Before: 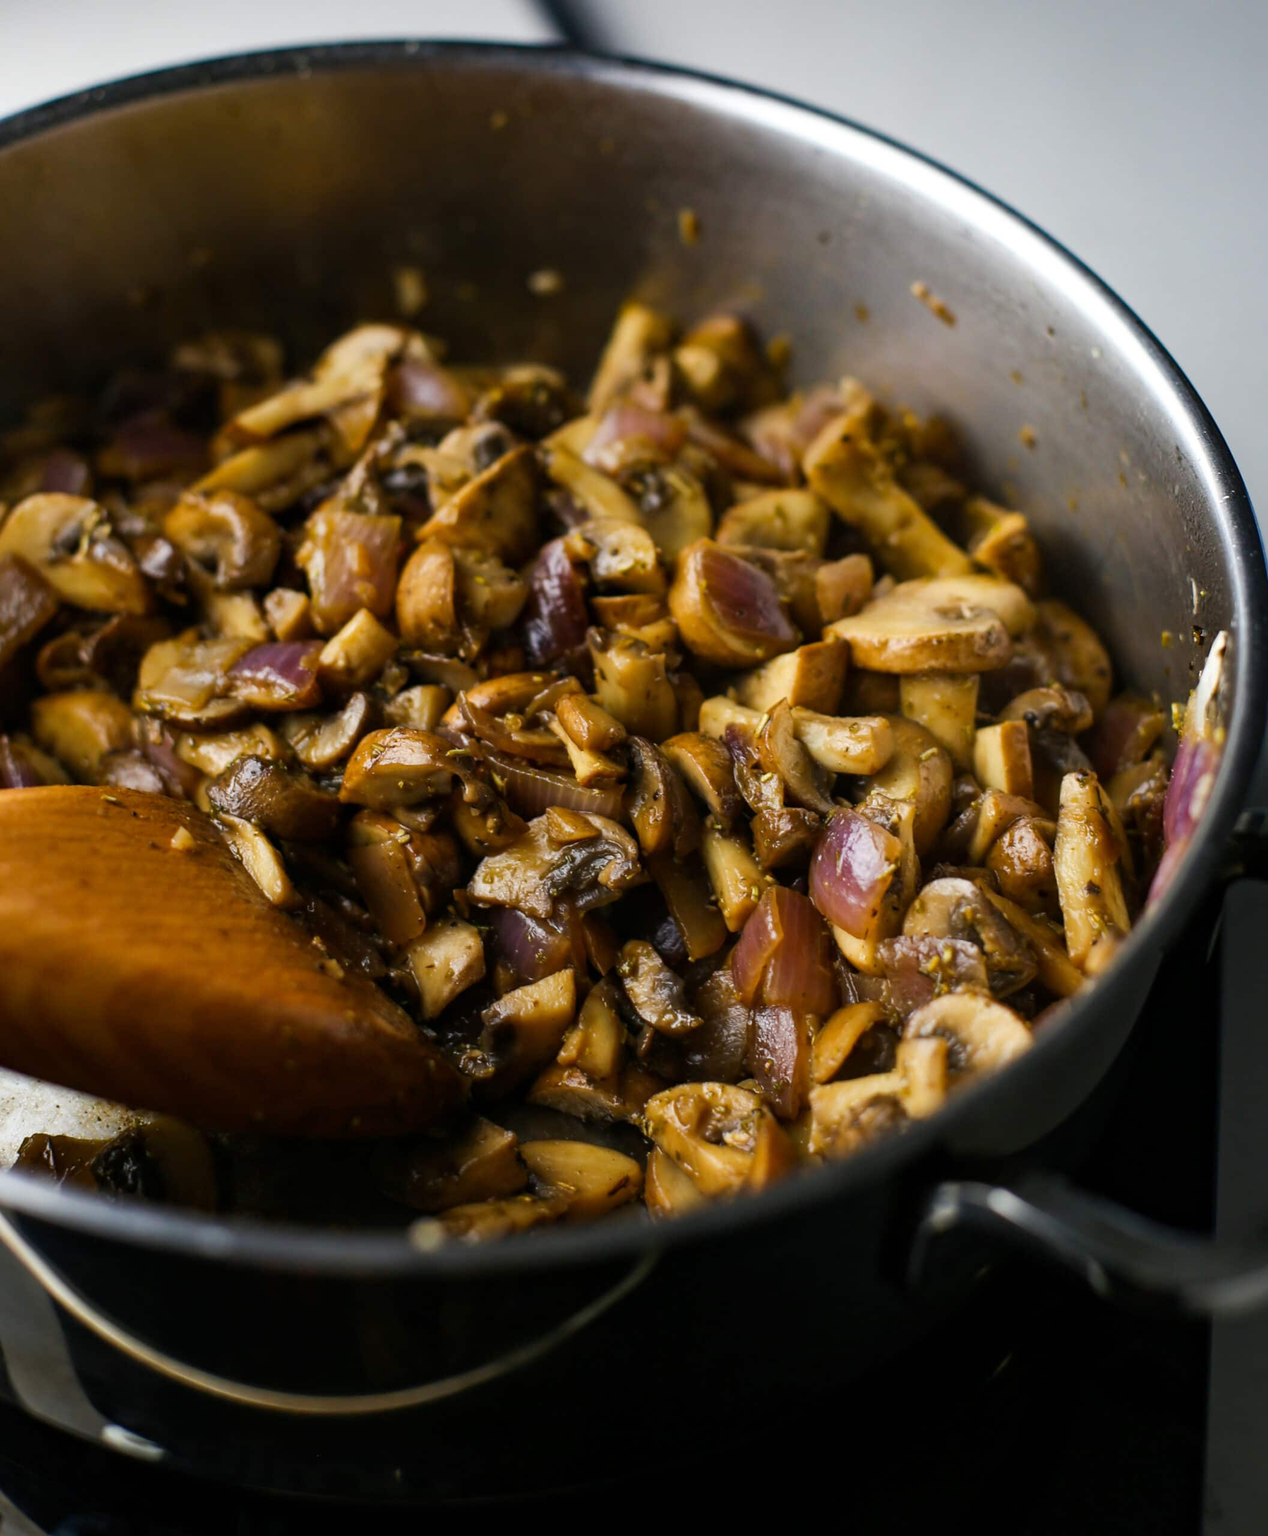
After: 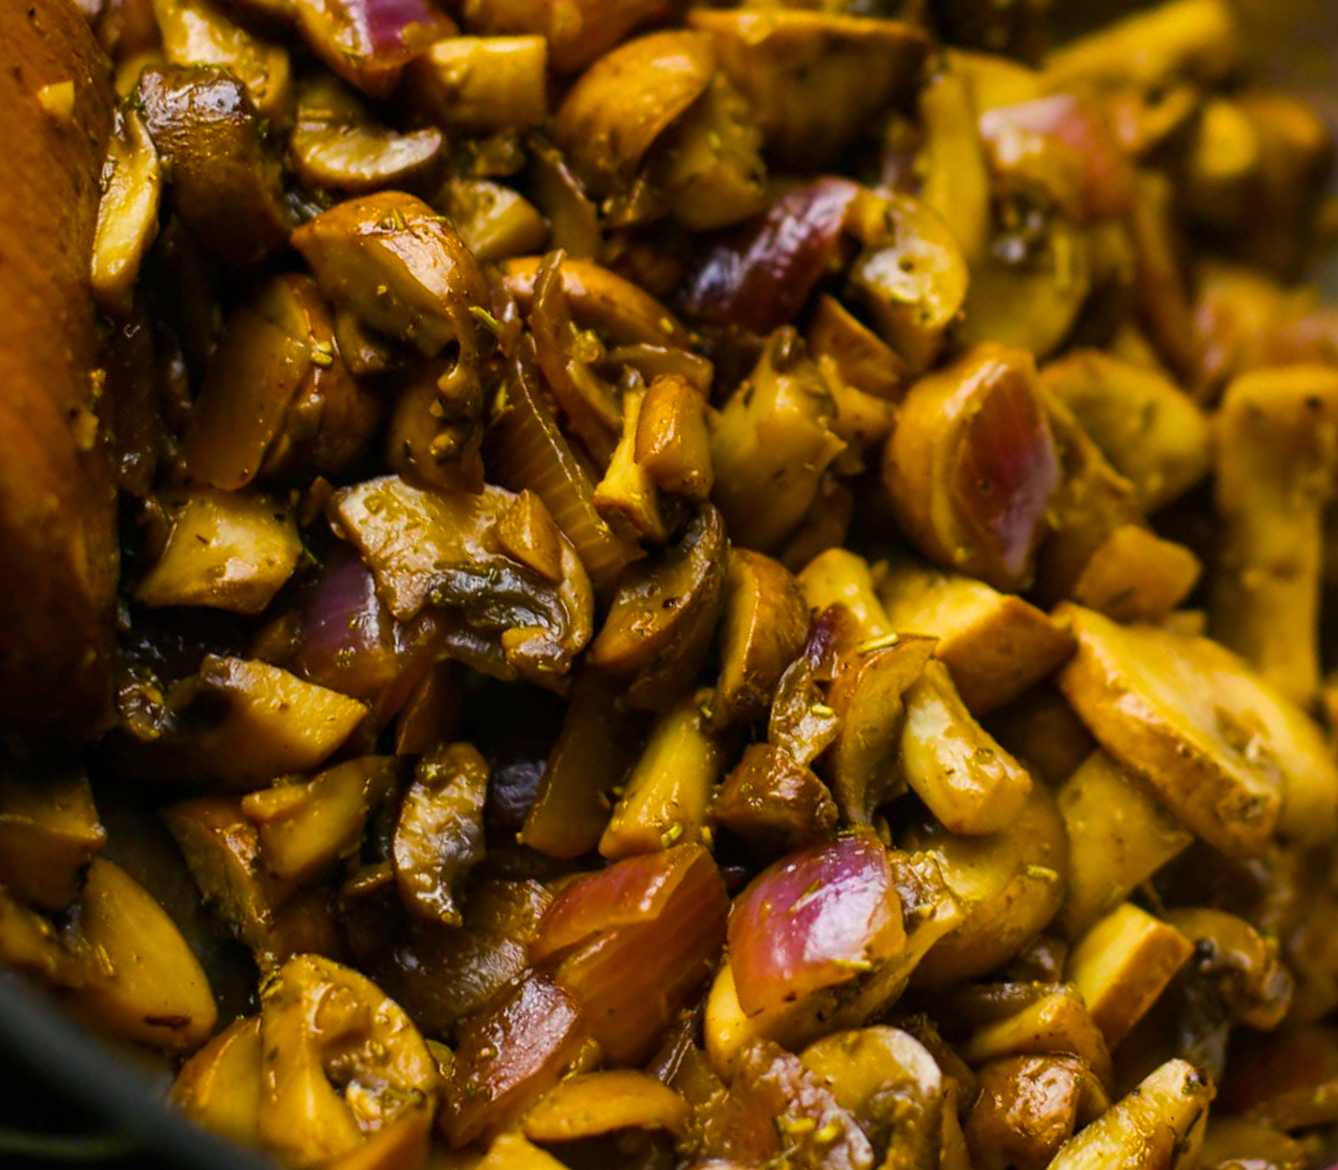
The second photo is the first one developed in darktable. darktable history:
crop and rotate: angle -44.78°, top 16.802%, right 0.963%, bottom 11.7%
color balance rgb: linear chroma grading › global chroma 14.885%, perceptual saturation grading › global saturation 19.892%, global vibrance 40.827%
